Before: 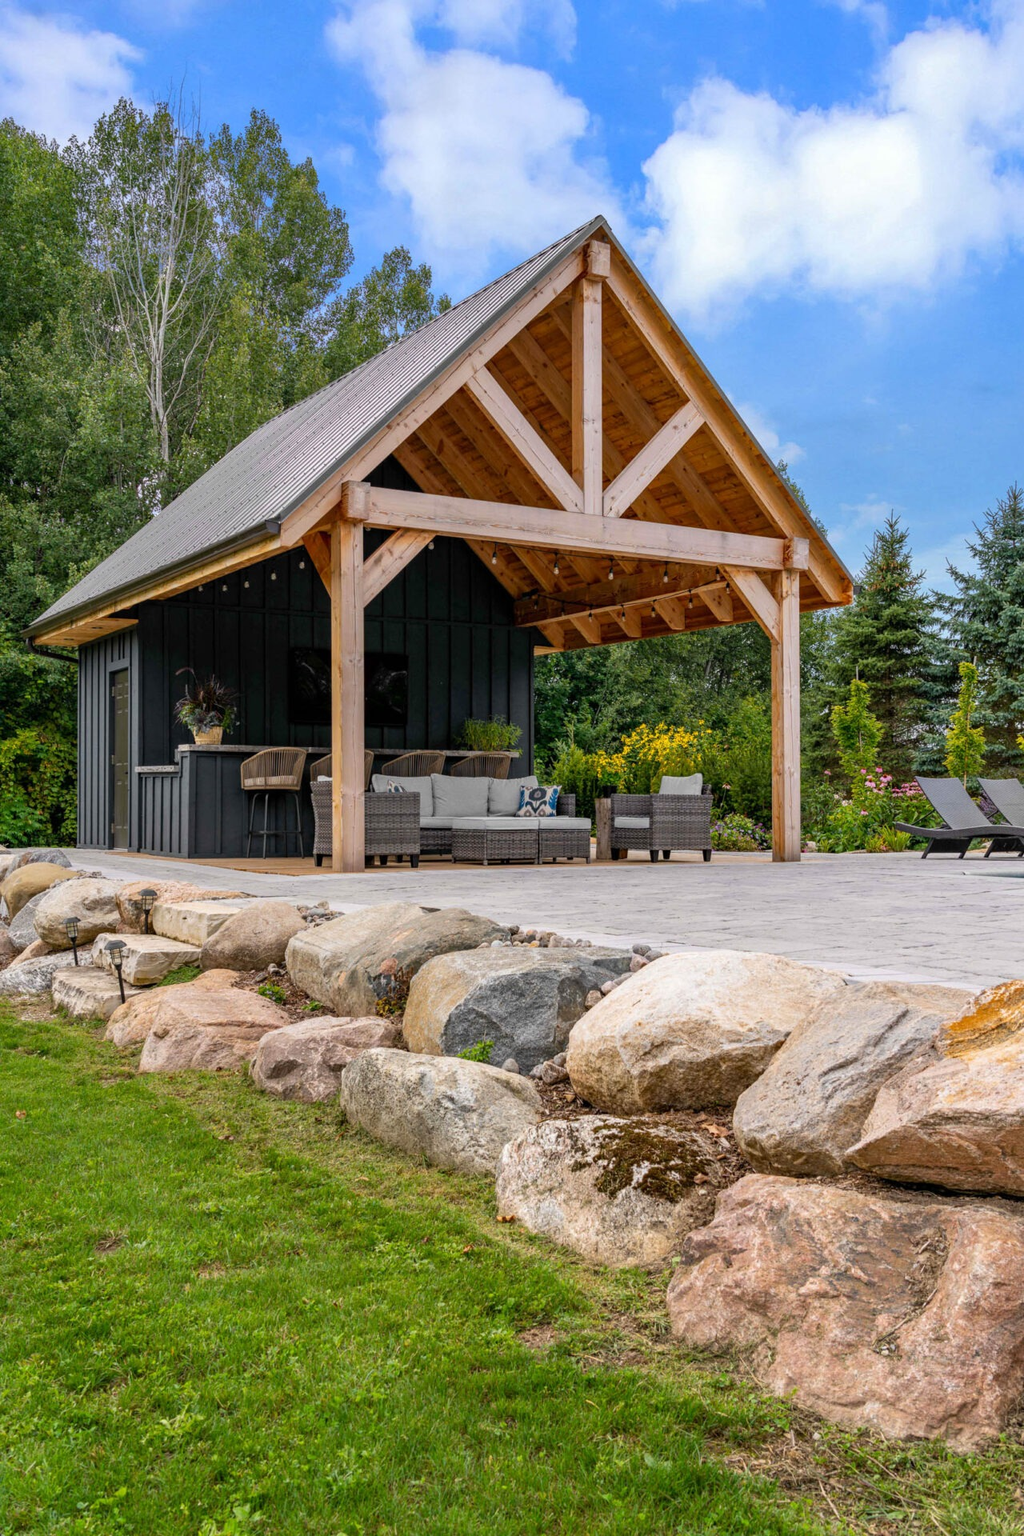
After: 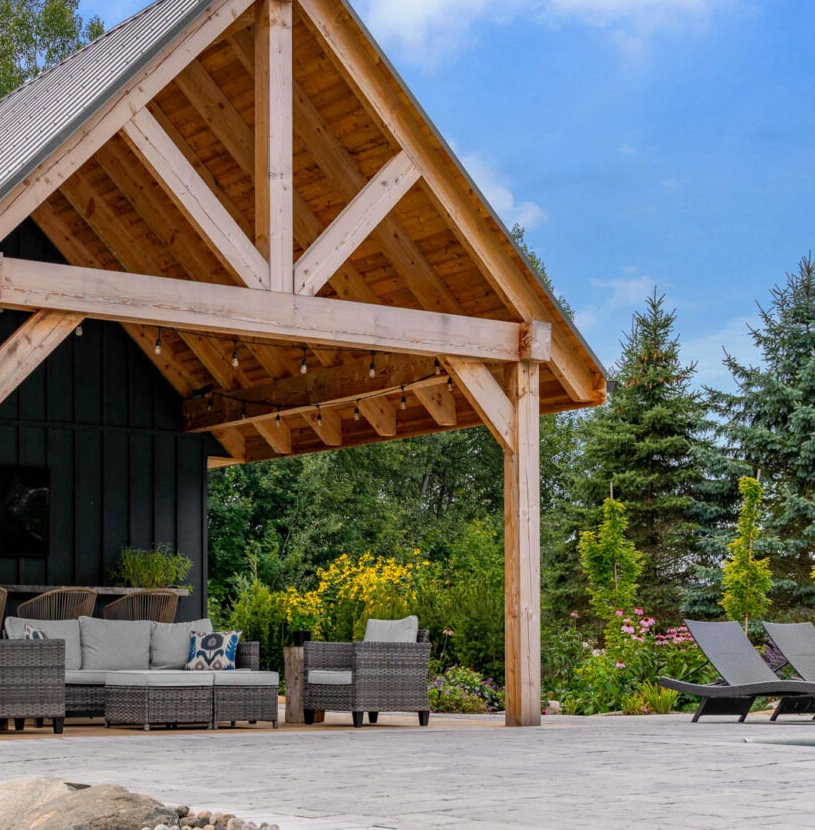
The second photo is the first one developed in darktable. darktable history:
crop: left 36.005%, top 18.293%, right 0.31%, bottom 38.444%
exposure: exposure -0.064 EV, compensate highlight preservation false
